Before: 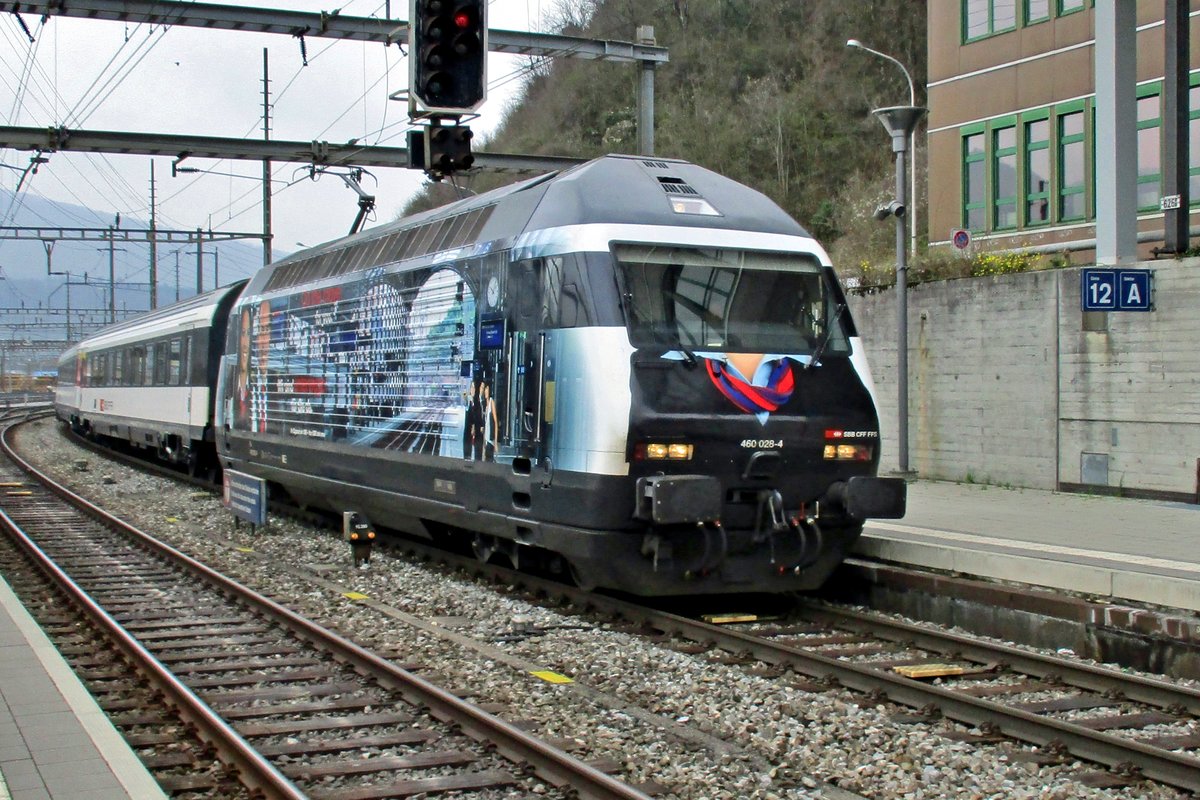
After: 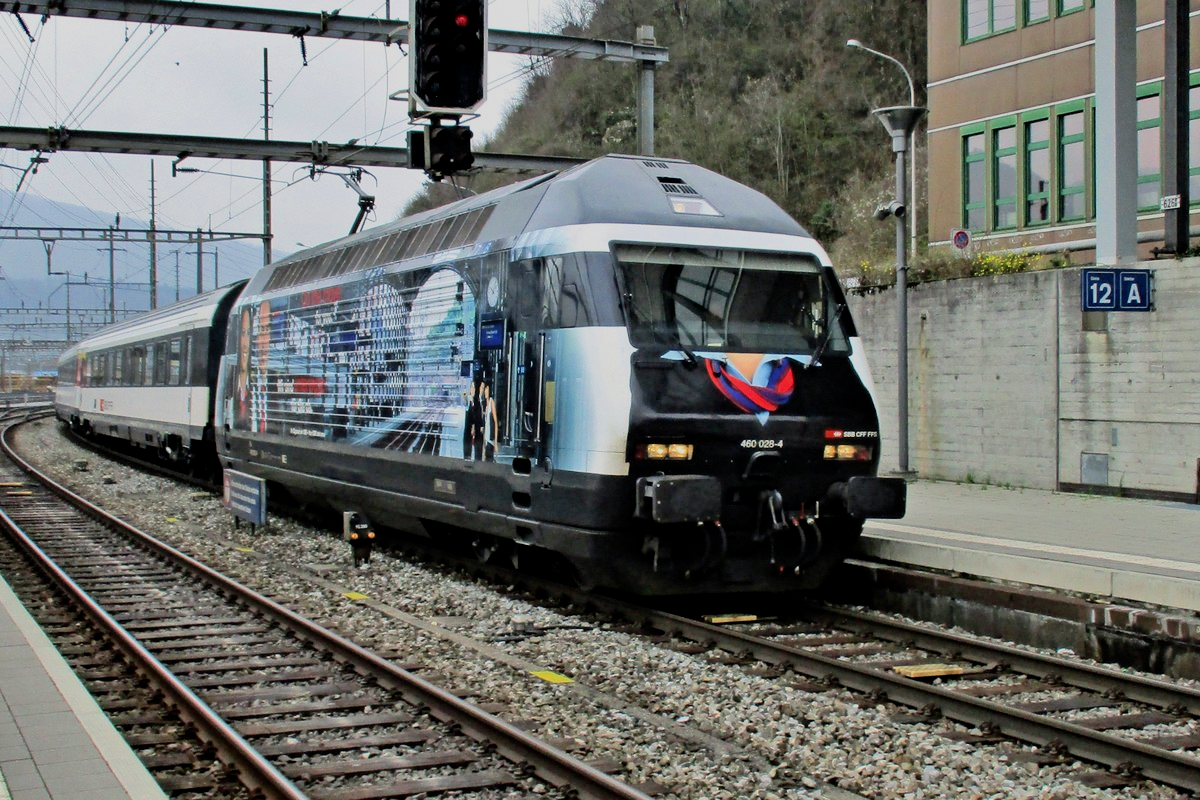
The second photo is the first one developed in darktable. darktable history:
tone equalizer: edges refinement/feathering 500, mask exposure compensation -1.57 EV, preserve details no
filmic rgb: middle gray luminance 29.07%, black relative exposure -10.4 EV, white relative exposure 5.47 EV, target black luminance 0%, hardness 3.97, latitude 1.57%, contrast 1.123, highlights saturation mix 3.98%, shadows ↔ highlights balance 14.91%, color science v6 (2022)
